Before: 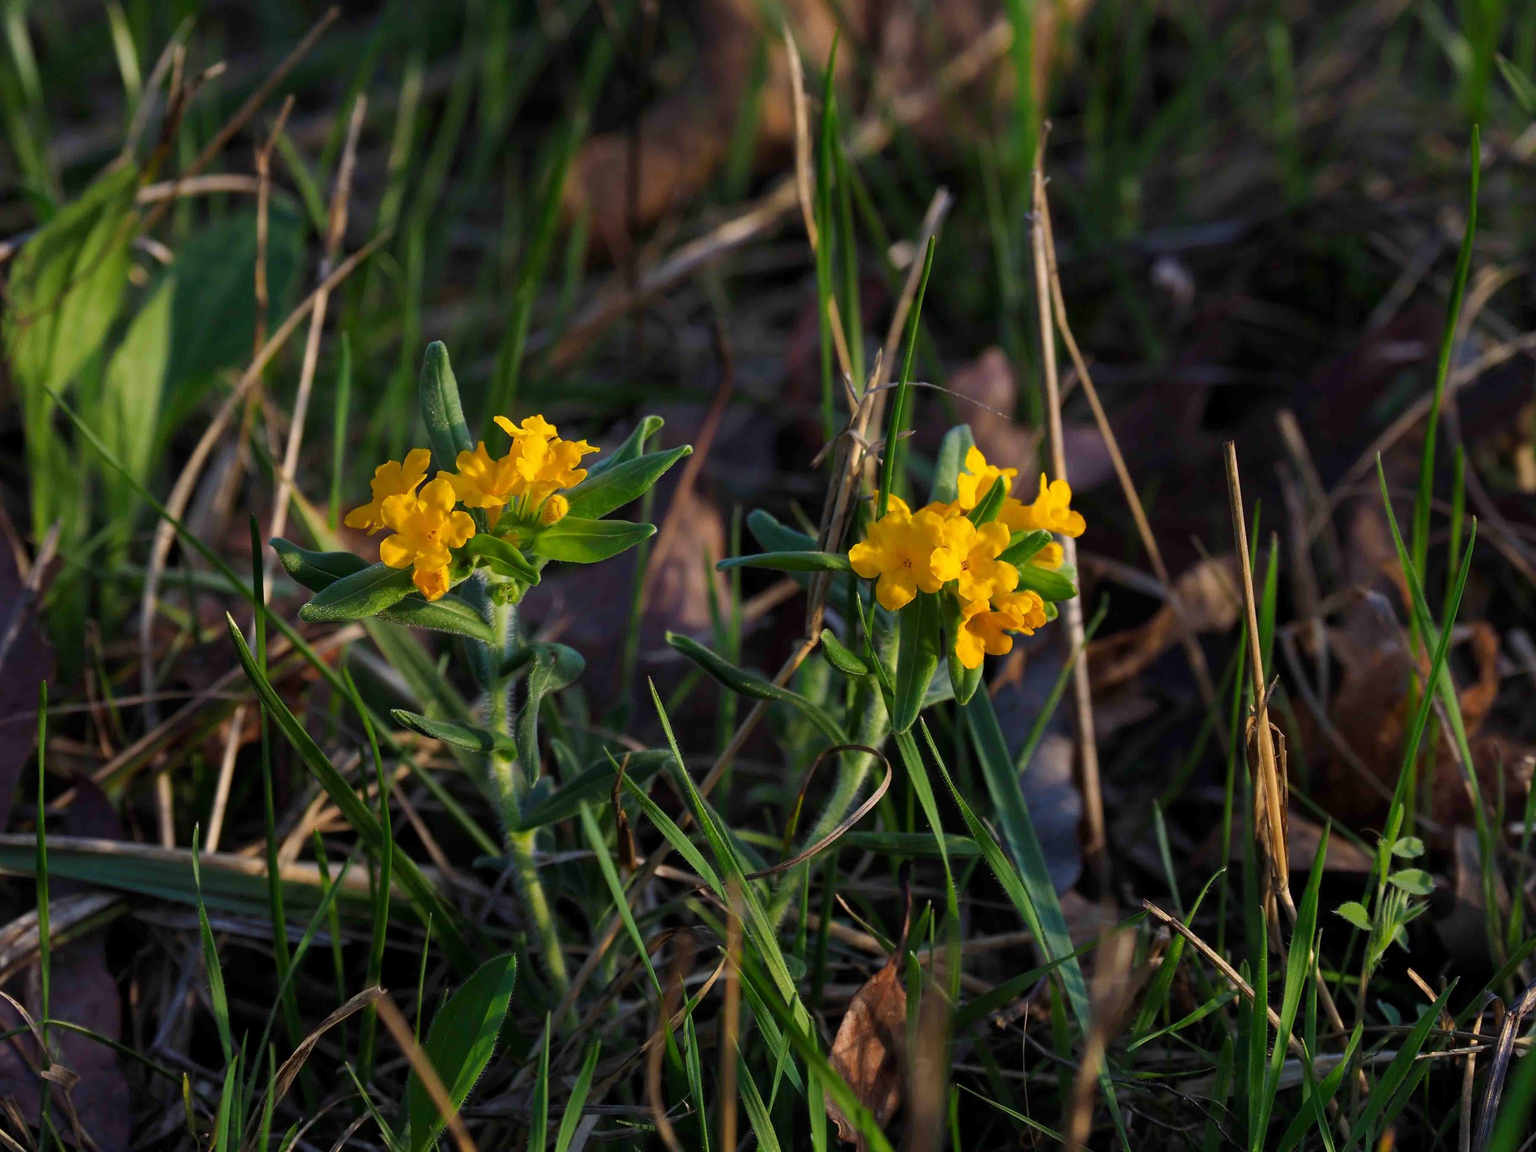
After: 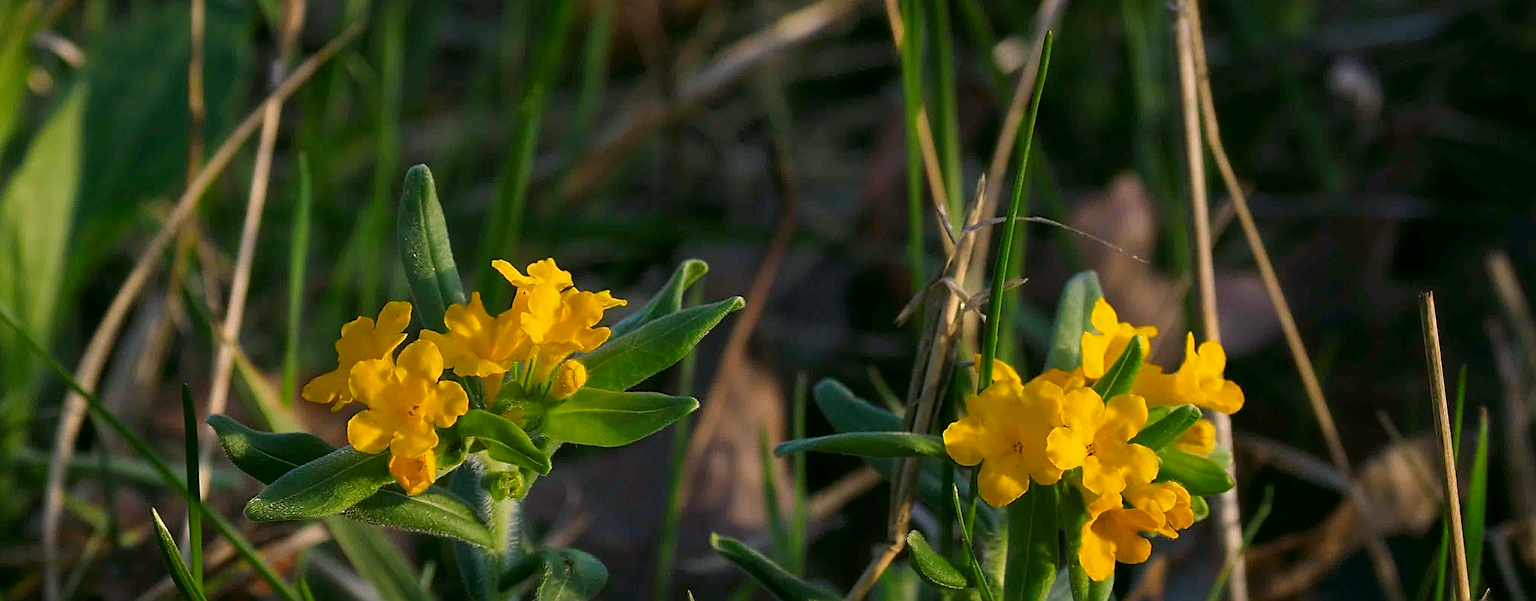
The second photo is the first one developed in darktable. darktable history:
haze removal: strength -0.057, compatibility mode true, adaptive false
crop: left 6.976%, top 18.384%, right 14.295%, bottom 40.478%
sharpen: on, module defaults
exposure: exposure -0.071 EV, compensate highlight preservation false
color correction: highlights a* 4.43, highlights b* 4.93, shadows a* -7.08, shadows b* 4.6
